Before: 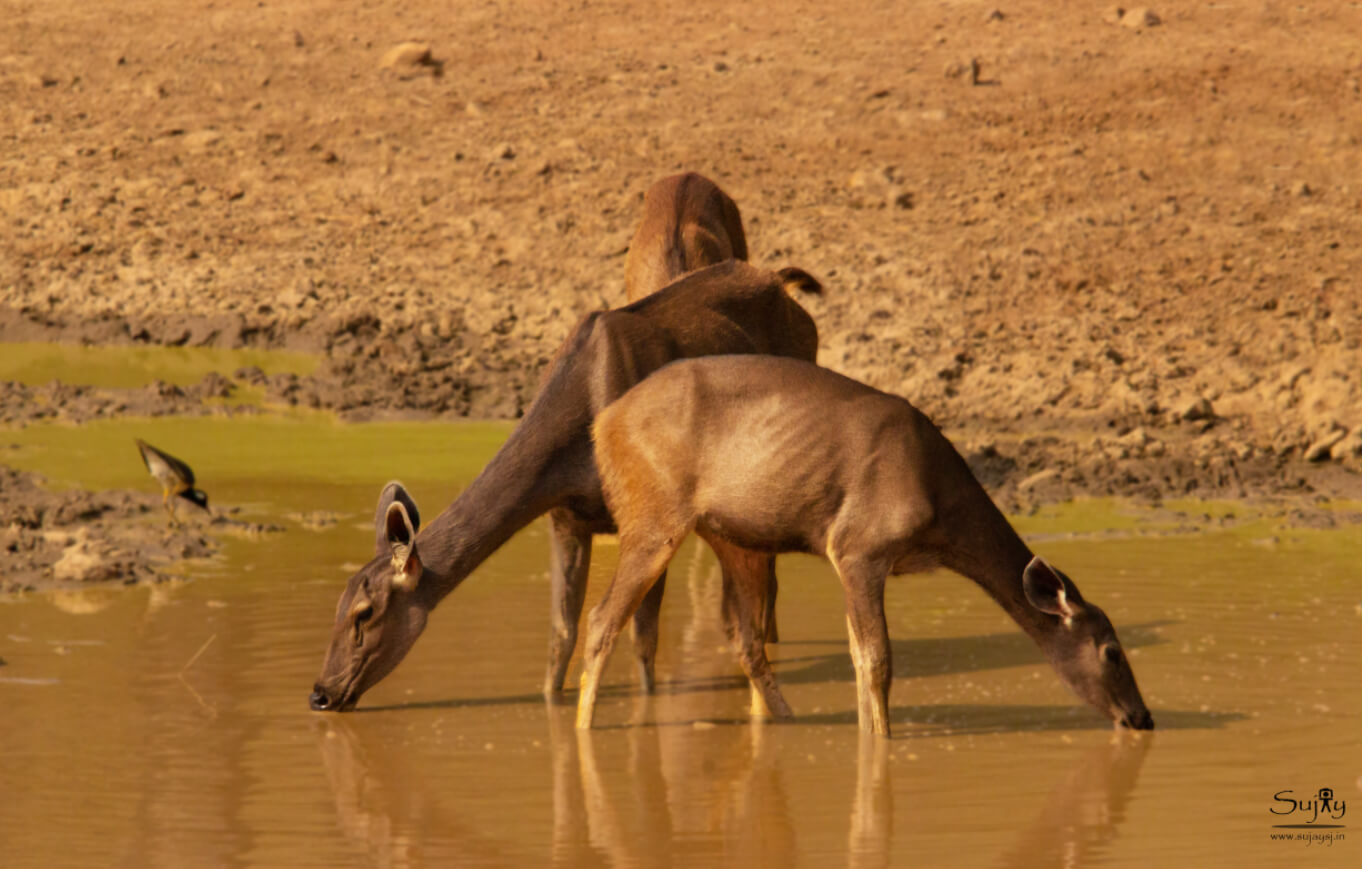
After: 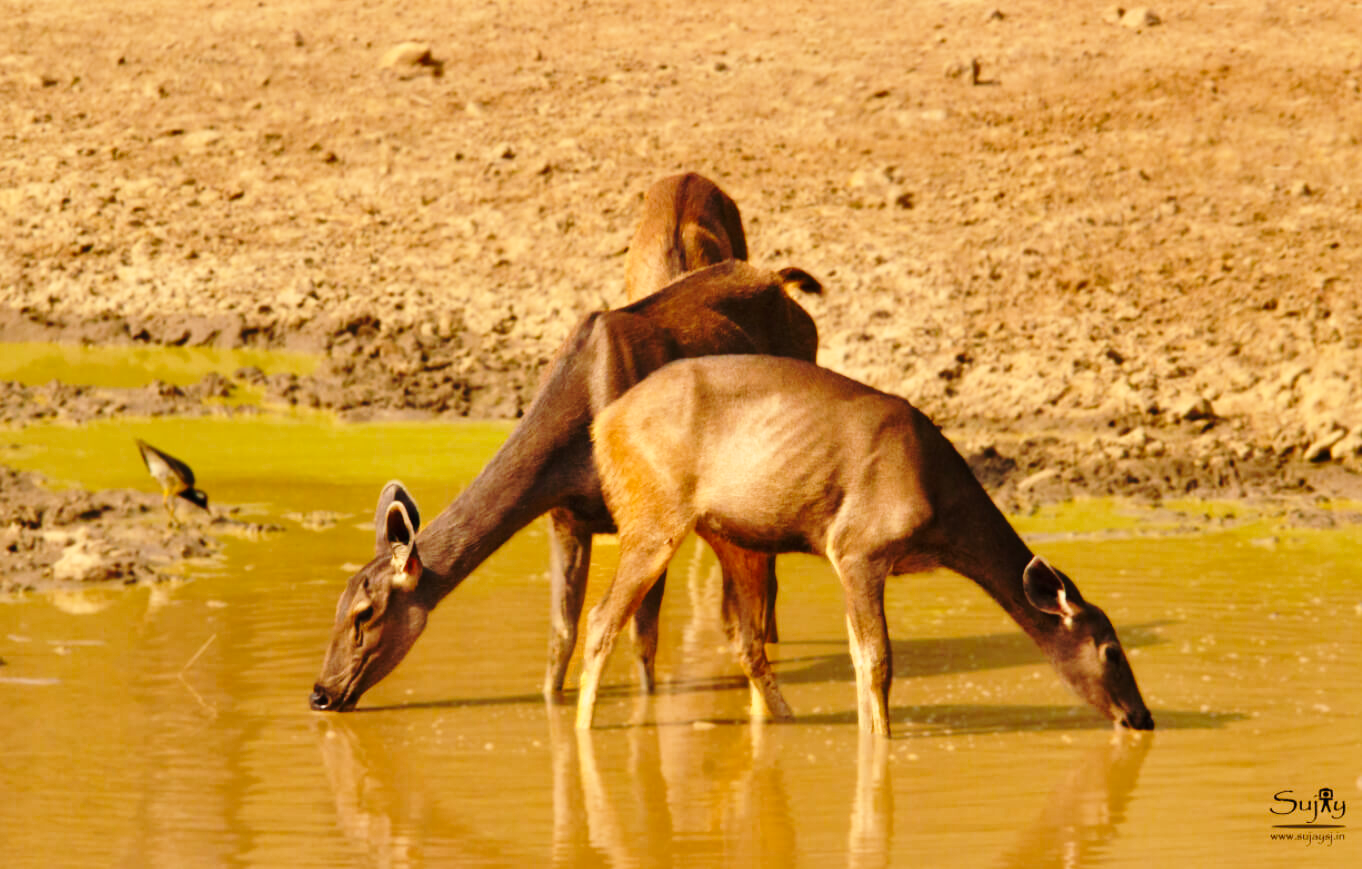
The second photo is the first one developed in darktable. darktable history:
base curve: curves: ch0 [(0, 0) (0.032, 0.037) (0.105, 0.228) (0.435, 0.76) (0.856, 0.983) (1, 1)], preserve colors none
shadows and highlights: shadows 20.97, highlights -36.06, soften with gaussian
